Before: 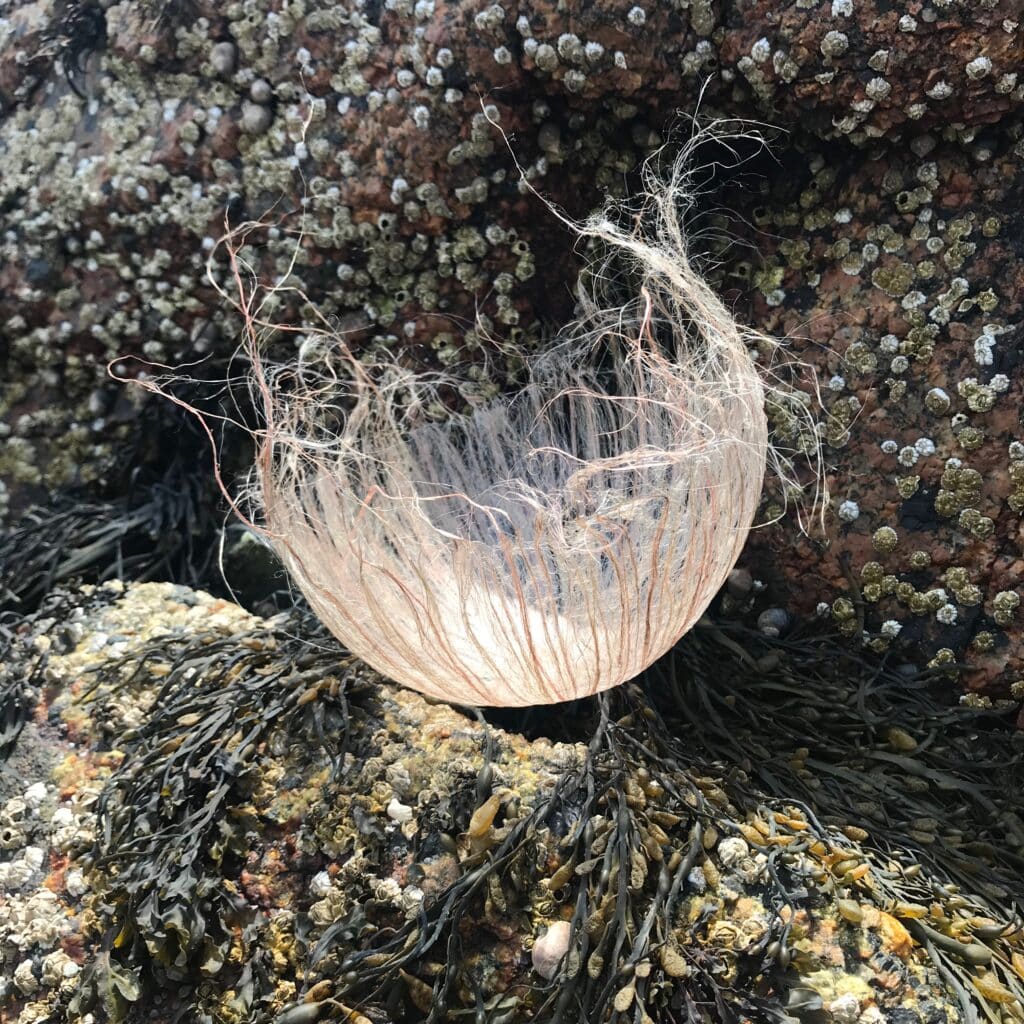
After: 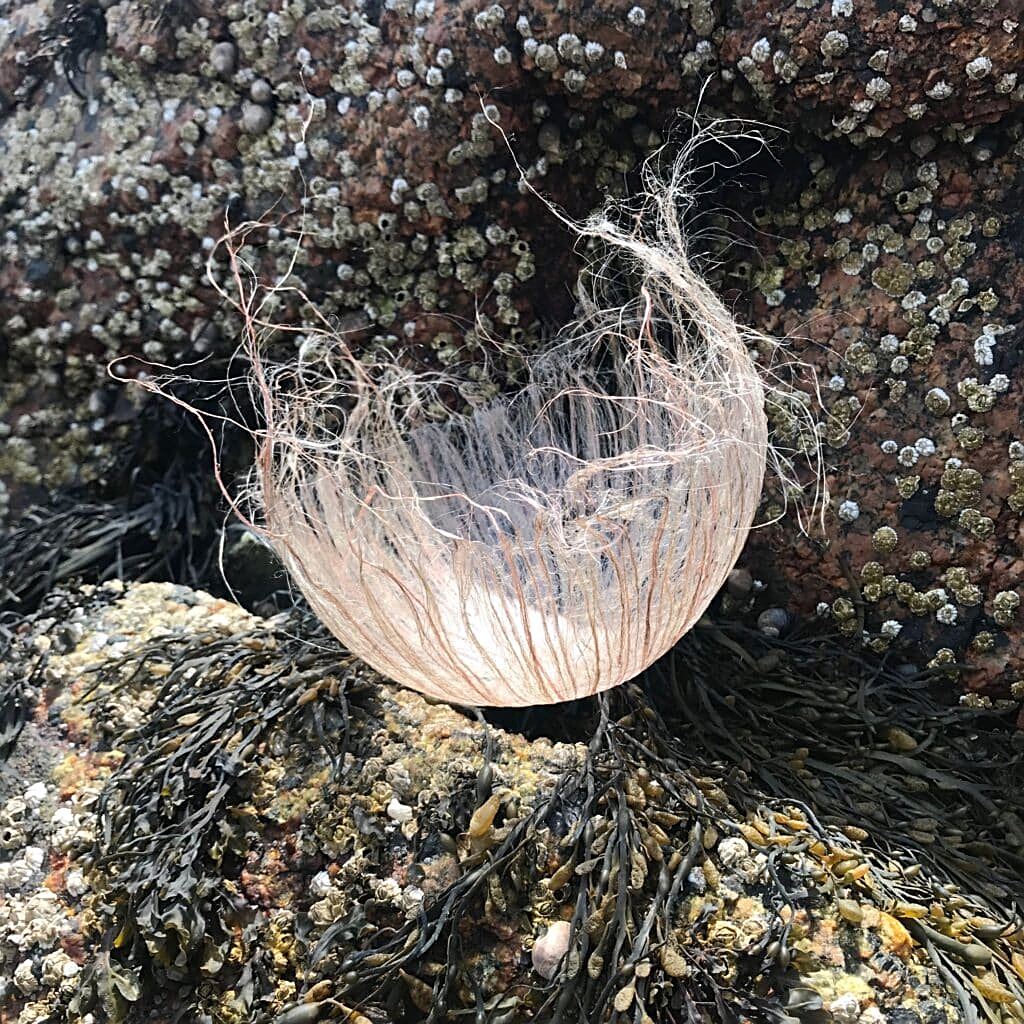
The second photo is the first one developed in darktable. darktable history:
white balance: red 1.004, blue 1.024
sharpen: on, module defaults
